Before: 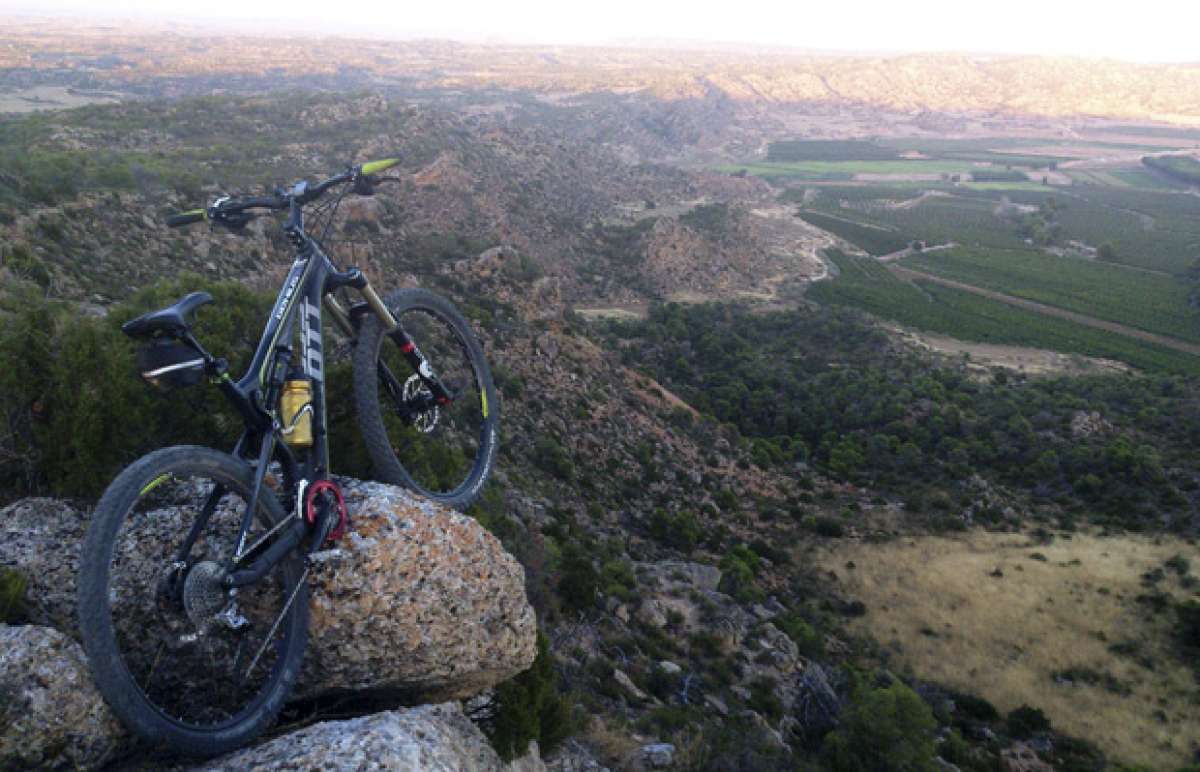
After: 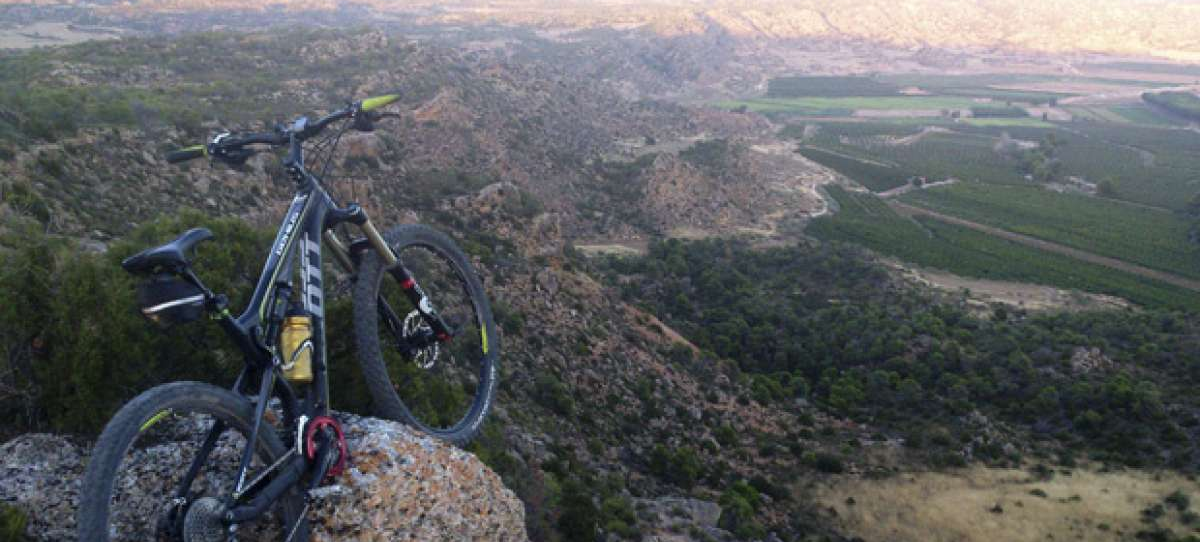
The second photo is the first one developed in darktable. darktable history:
crop and rotate: top 8.326%, bottom 21.432%
